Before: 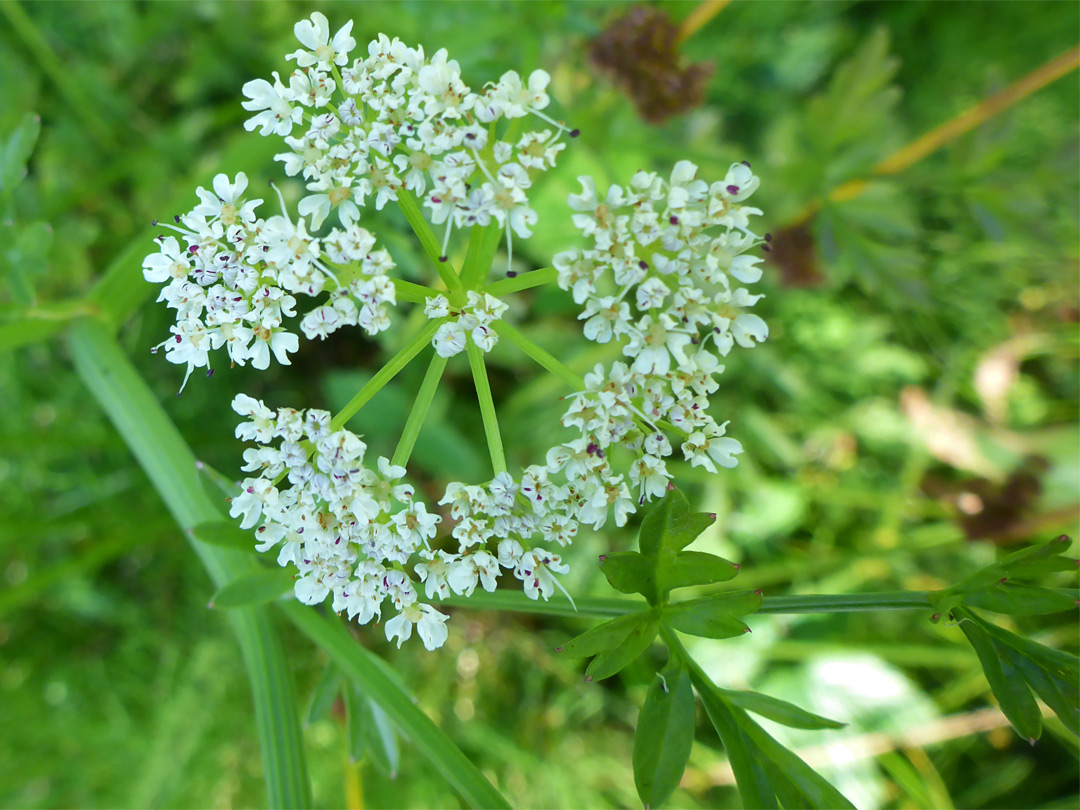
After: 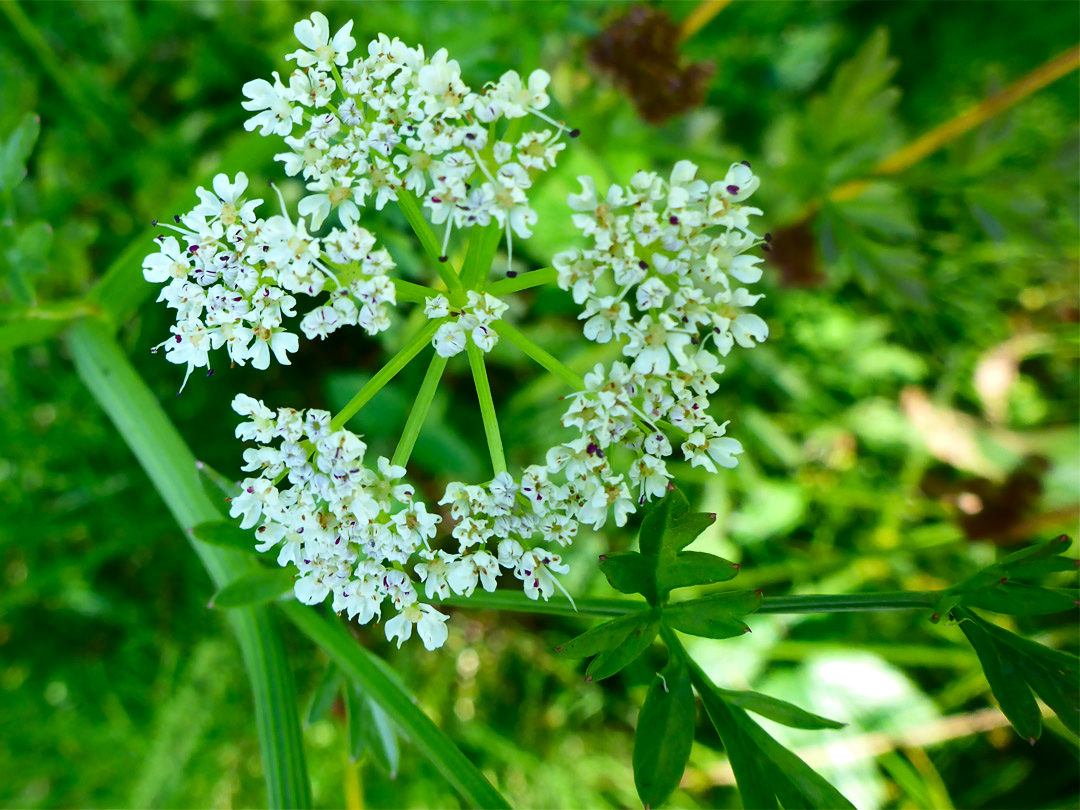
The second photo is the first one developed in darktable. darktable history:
contrast brightness saturation: contrast 0.194, brightness -0.113, saturation 0.209
